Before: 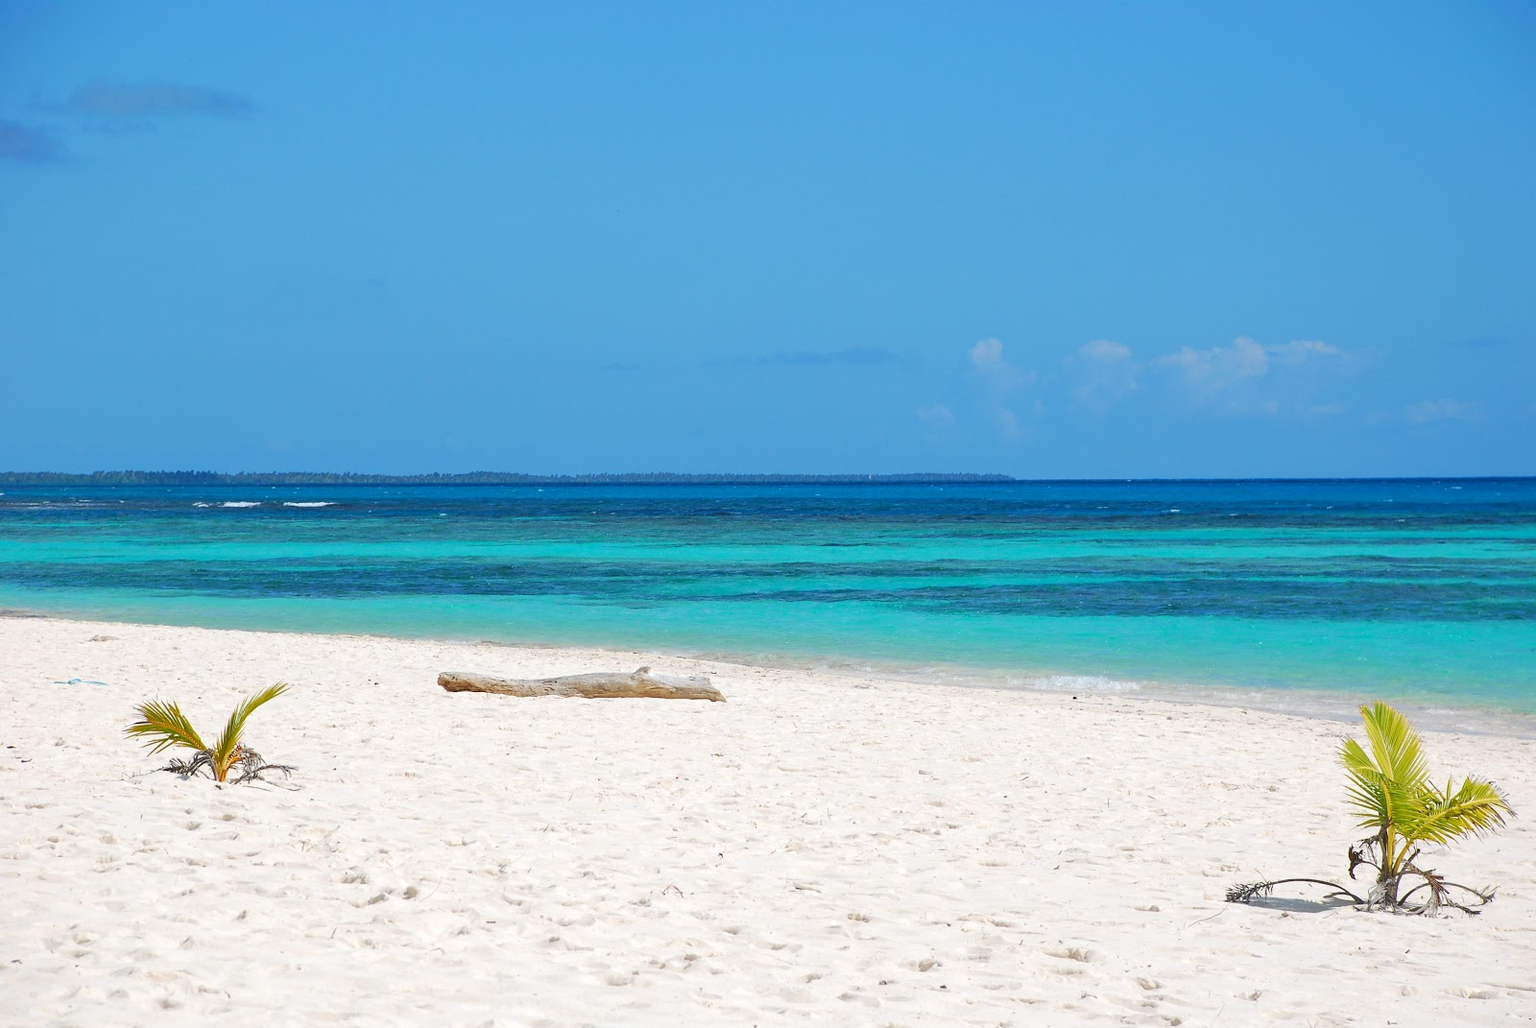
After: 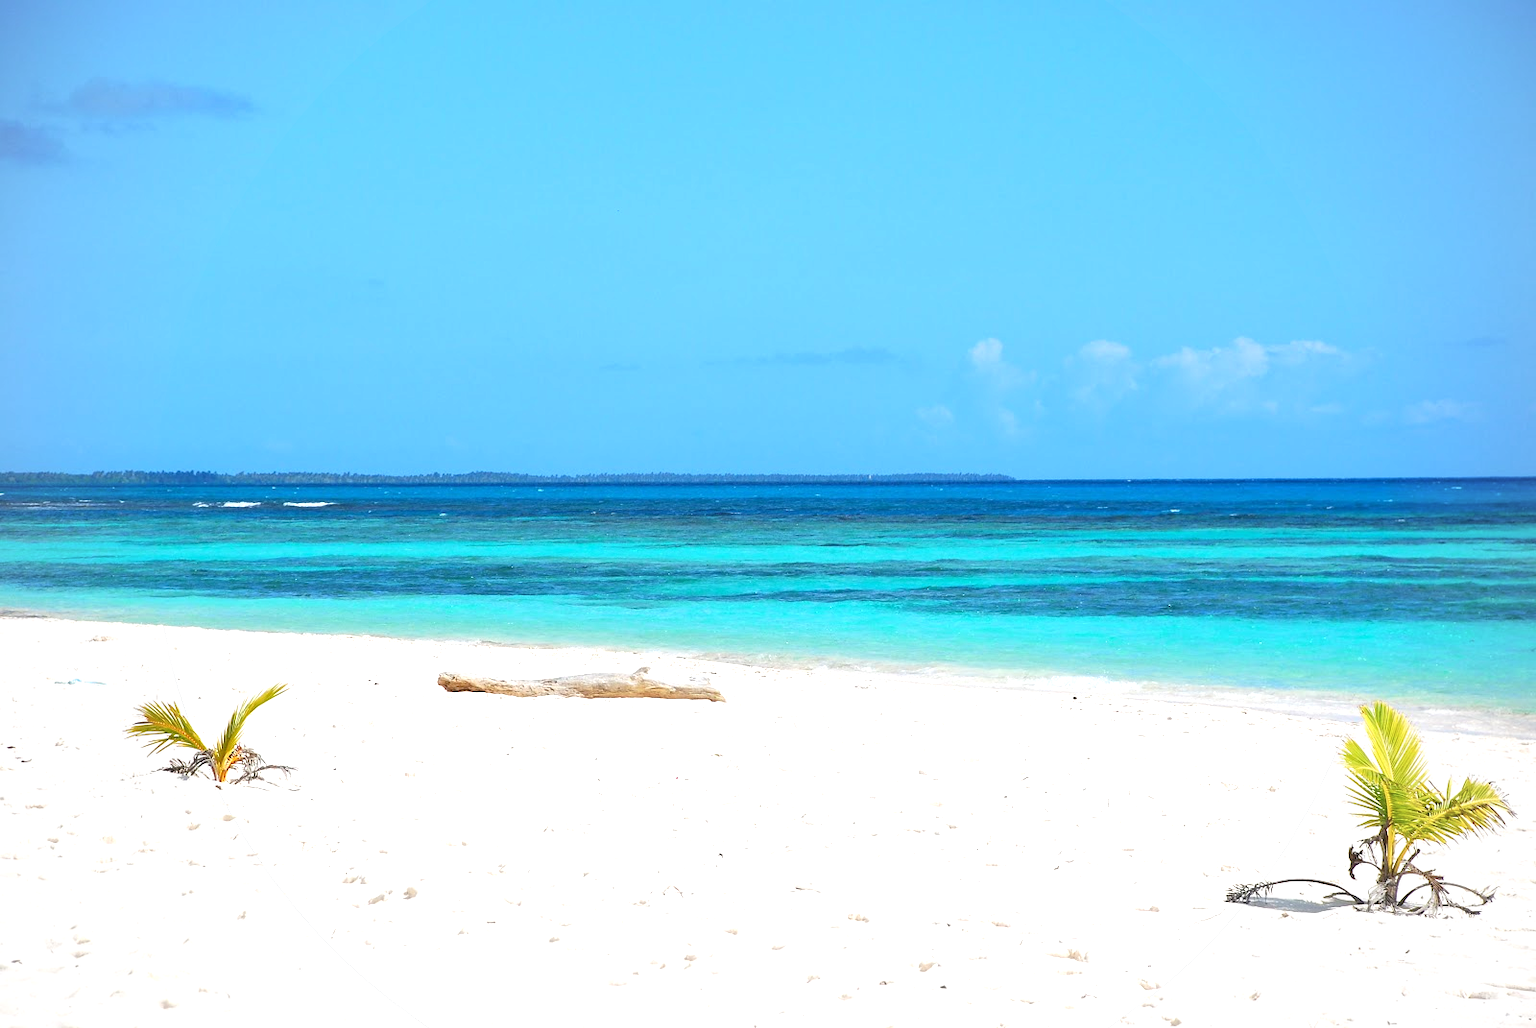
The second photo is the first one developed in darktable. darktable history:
color correction: highlights a* -0.08, highlights b* 0.116
tone equalizer: -8 EV -0.778 EV, -7 EV -0.71 EV, -6 EV -0.629 EV, -5 EV -0.4 EV, -3 EV 0.385 EV, -2 EV 0.6 EV, -1 EV 0.686 EV, +0 EV 0.739 EV, smoothing 1
vignetting: fall-off radius 94.42%, unbound false
